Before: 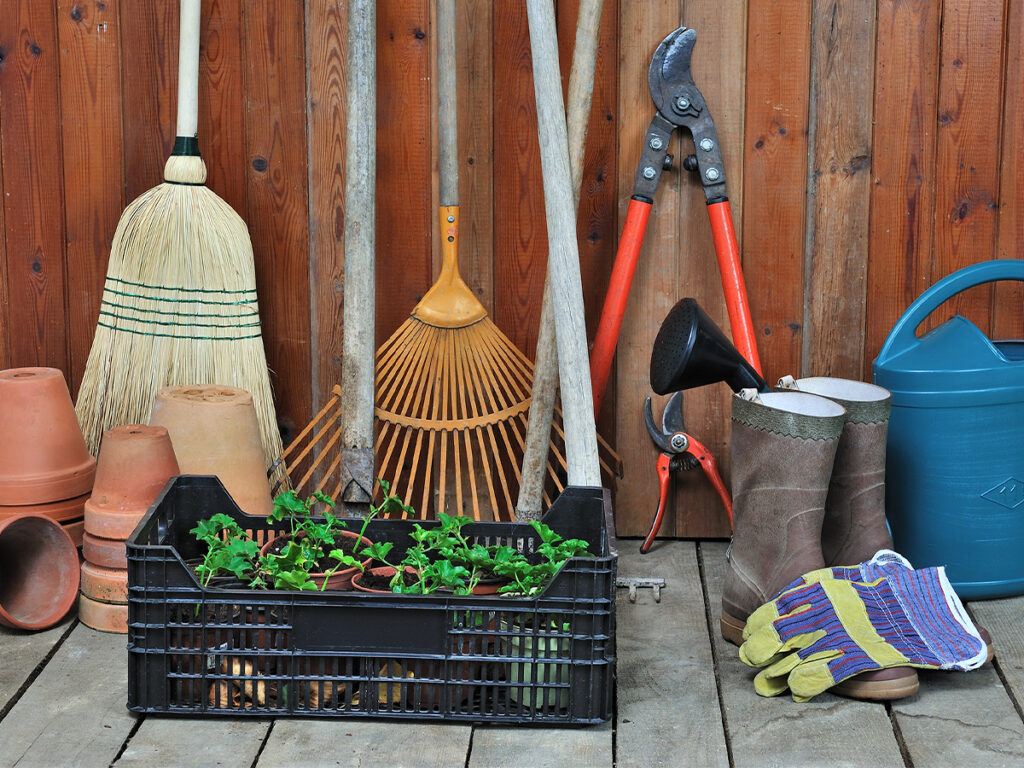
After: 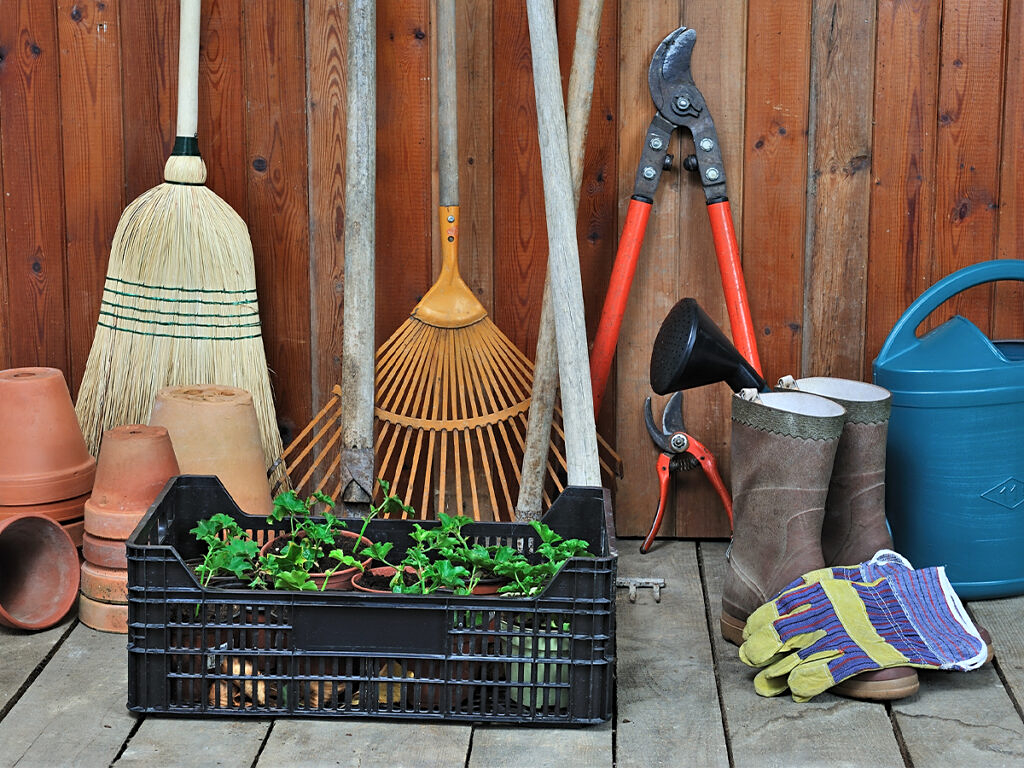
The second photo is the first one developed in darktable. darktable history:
contrast brightness saturation: contrast 0.05
sharpen: amount 0.2
